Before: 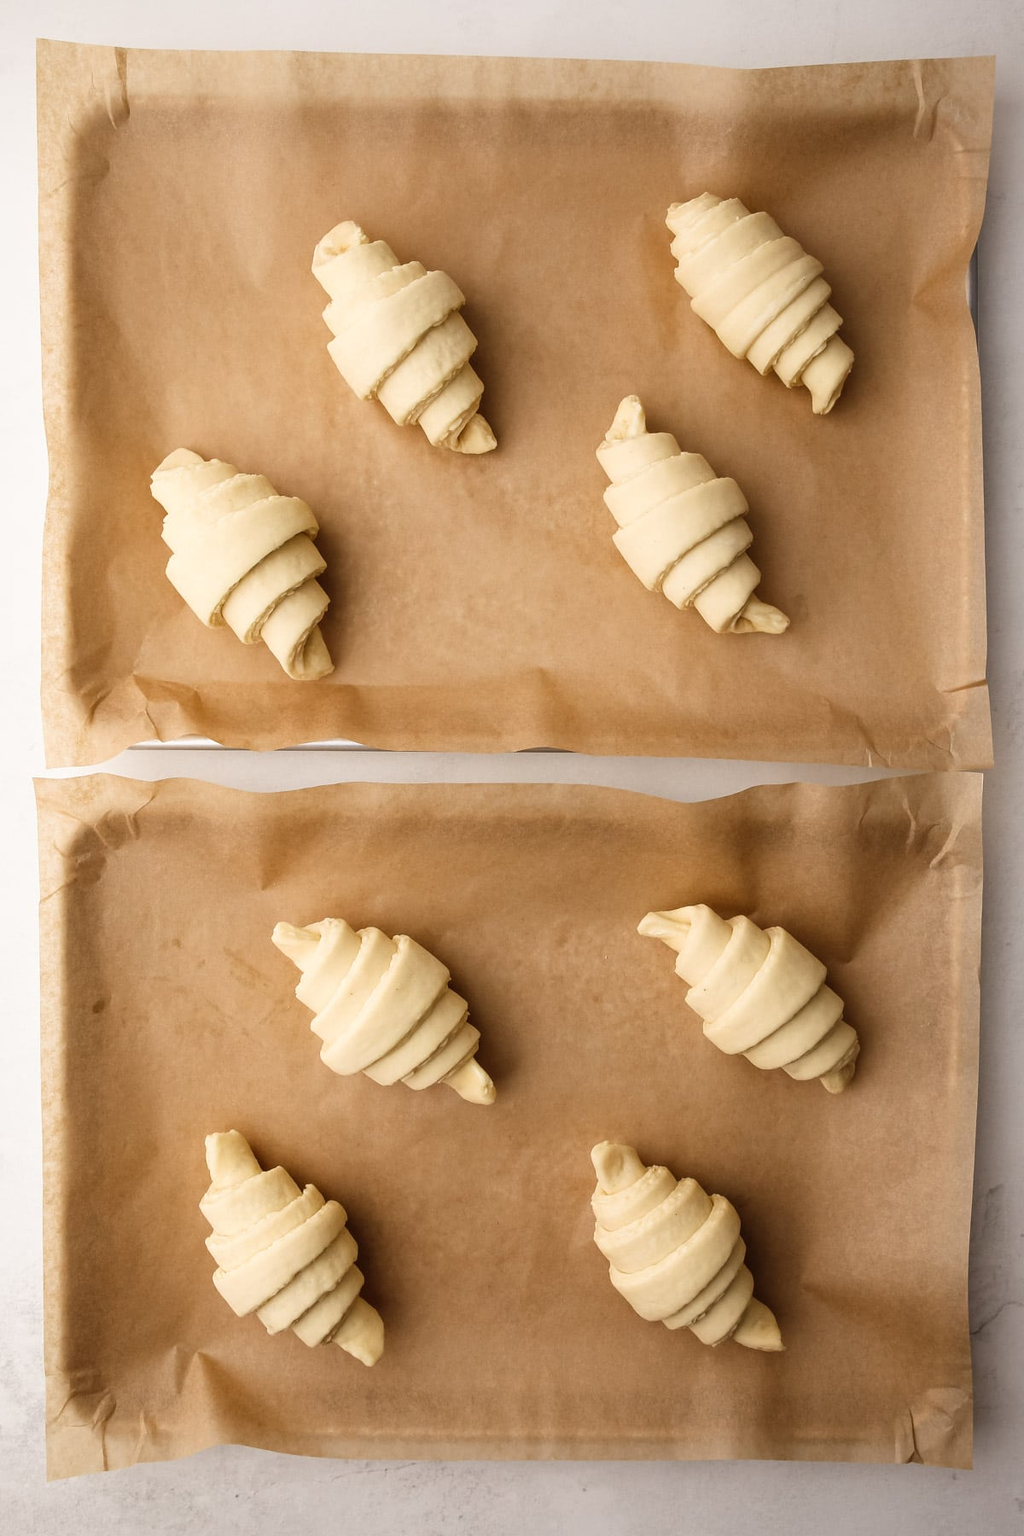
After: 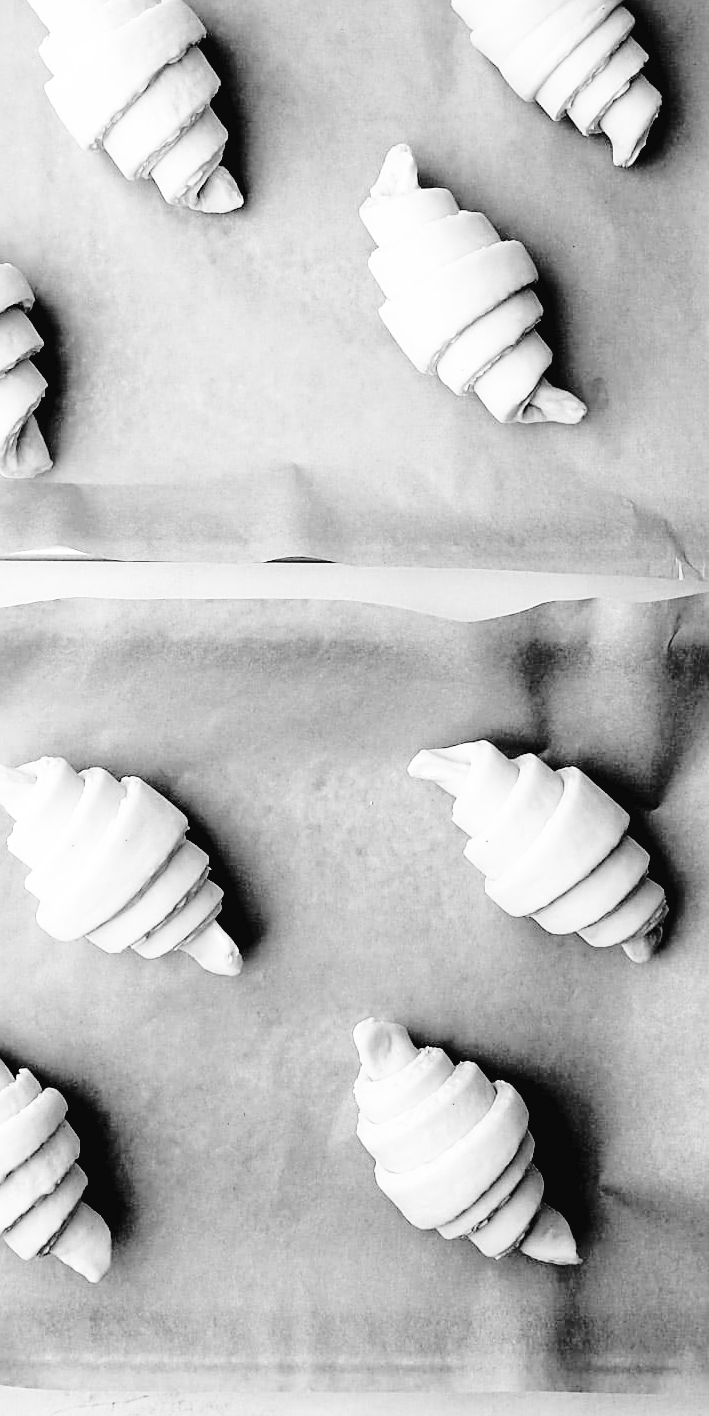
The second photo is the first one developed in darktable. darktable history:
crop and rotate: left 28.256%, top 17.734%, right 12.656%, bottom 3.573%
exposure: black level correction 0.056, exposure -0.039 EV, compensate highlight preservation false
sharpen: on, module defaults
base curve: curves: ch0 [(0, 0.003) (0.001, 0.002) (0.006, 0.004) (0.02, 0.022) (0.048, 0.086) (0.094, 0.234) (0.162, 0.431) (0.258, 0.629) (0.385, 0.8) (0.548, 0.918) (0.751, 0.988) (1, 1)], preserve colors none
color zones: curves: ch0 [(0.004, 0.588) (0.116, 0.636) (0.259, 0.476) (0.423, 0.464) (0.75, 0.5)]; ch1 [(0, 0) (0.143, 0) (0.286, 0) (0.429, 0) (0.571, 0) (0.714, 0) (0.857, 0)]
white balance: red 0.931, blue 1.11
